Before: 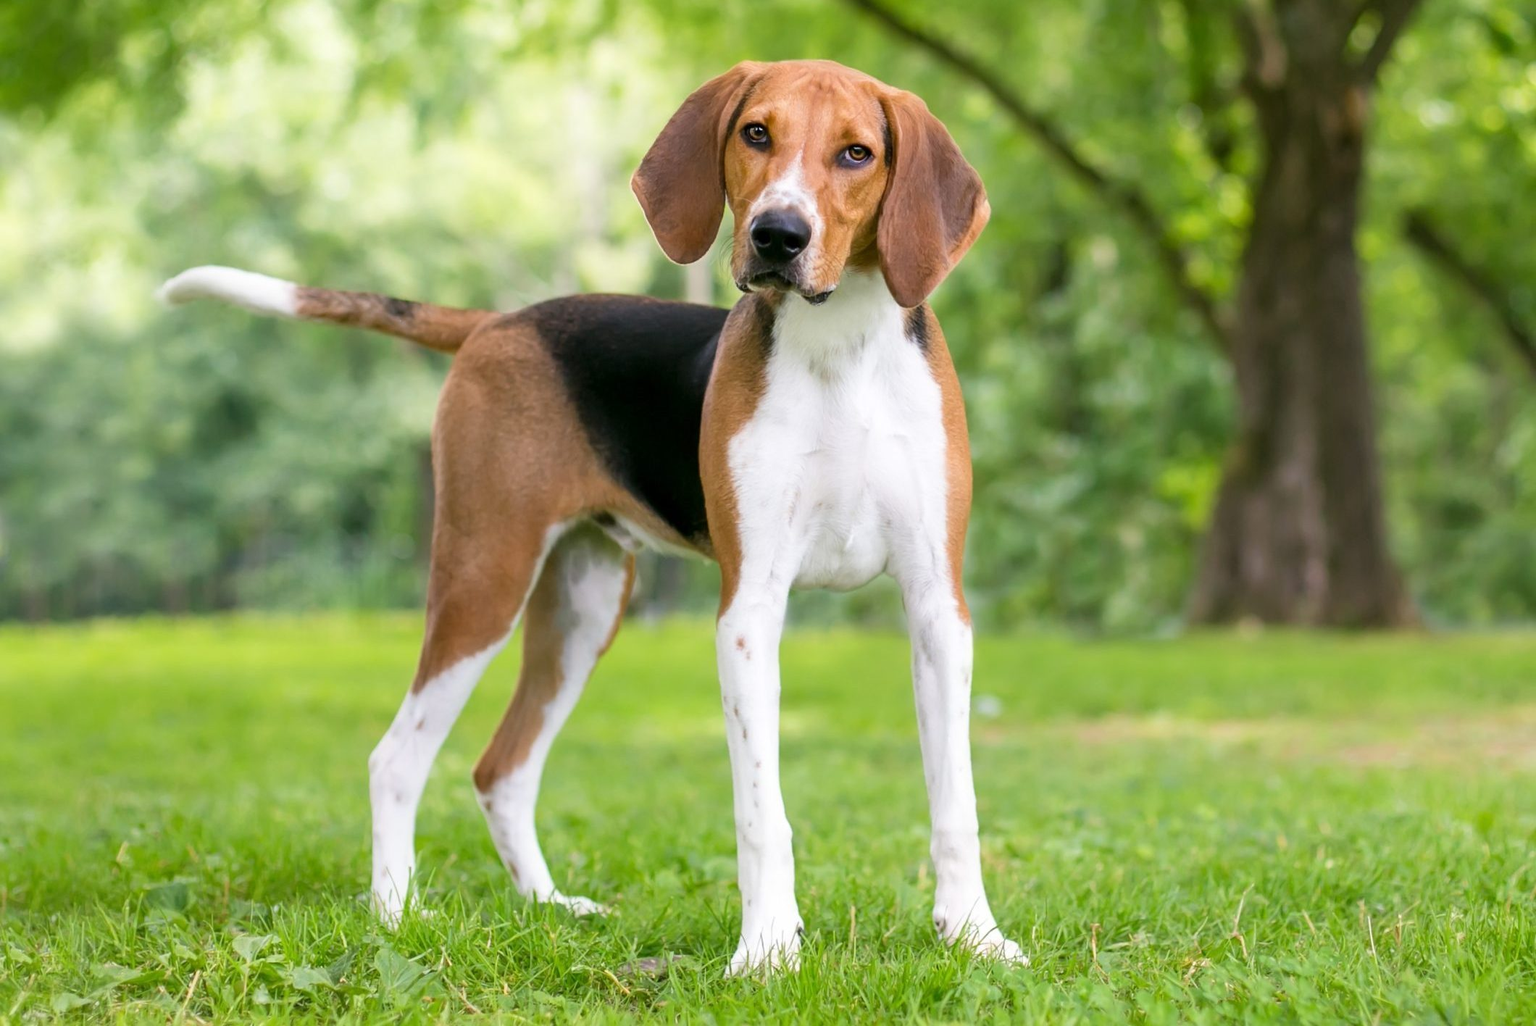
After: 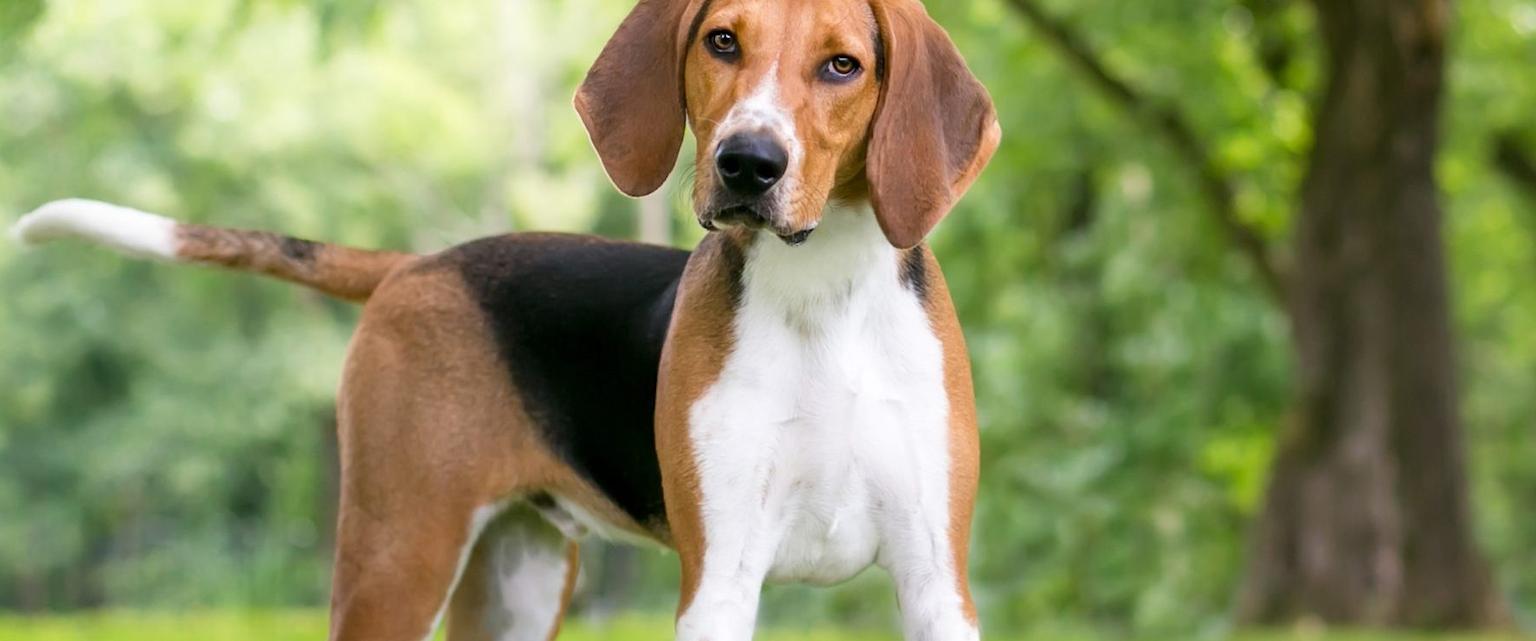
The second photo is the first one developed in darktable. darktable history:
crop and rotate: left 9.704%, top 9.616%, right 6.183%, bottom 37.715%
